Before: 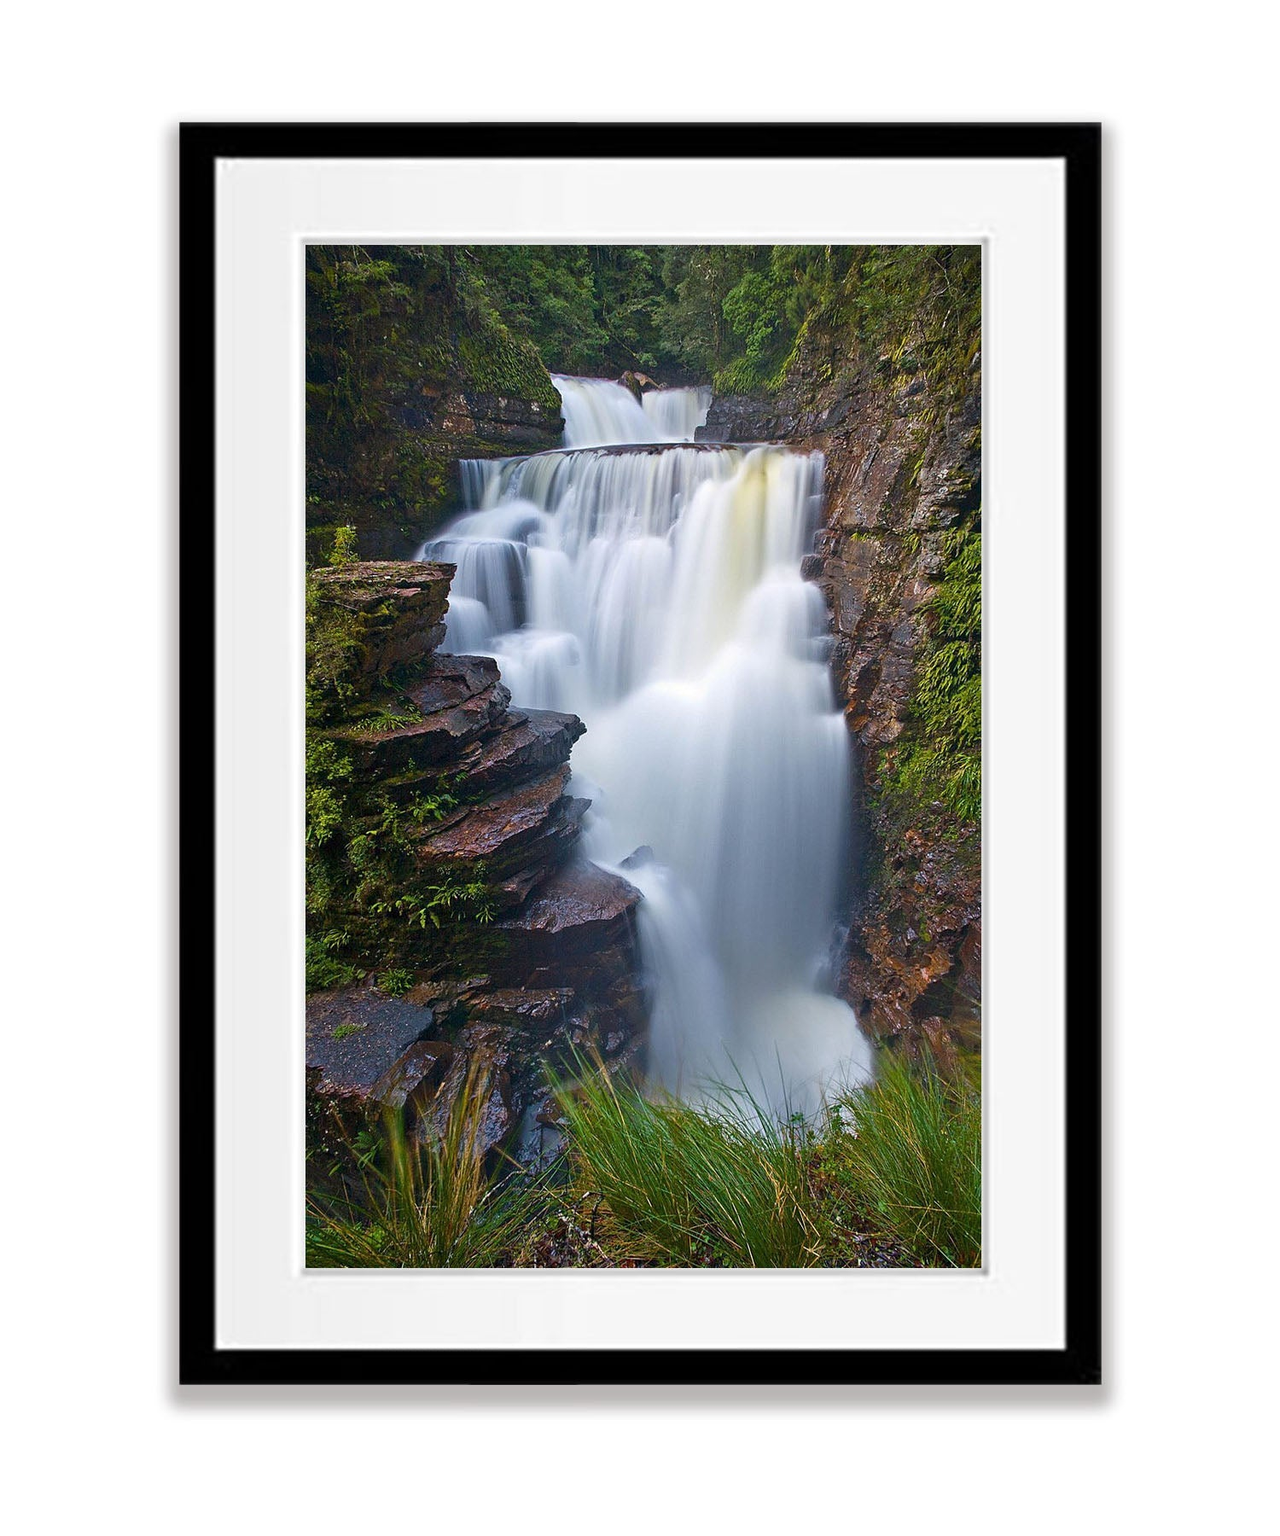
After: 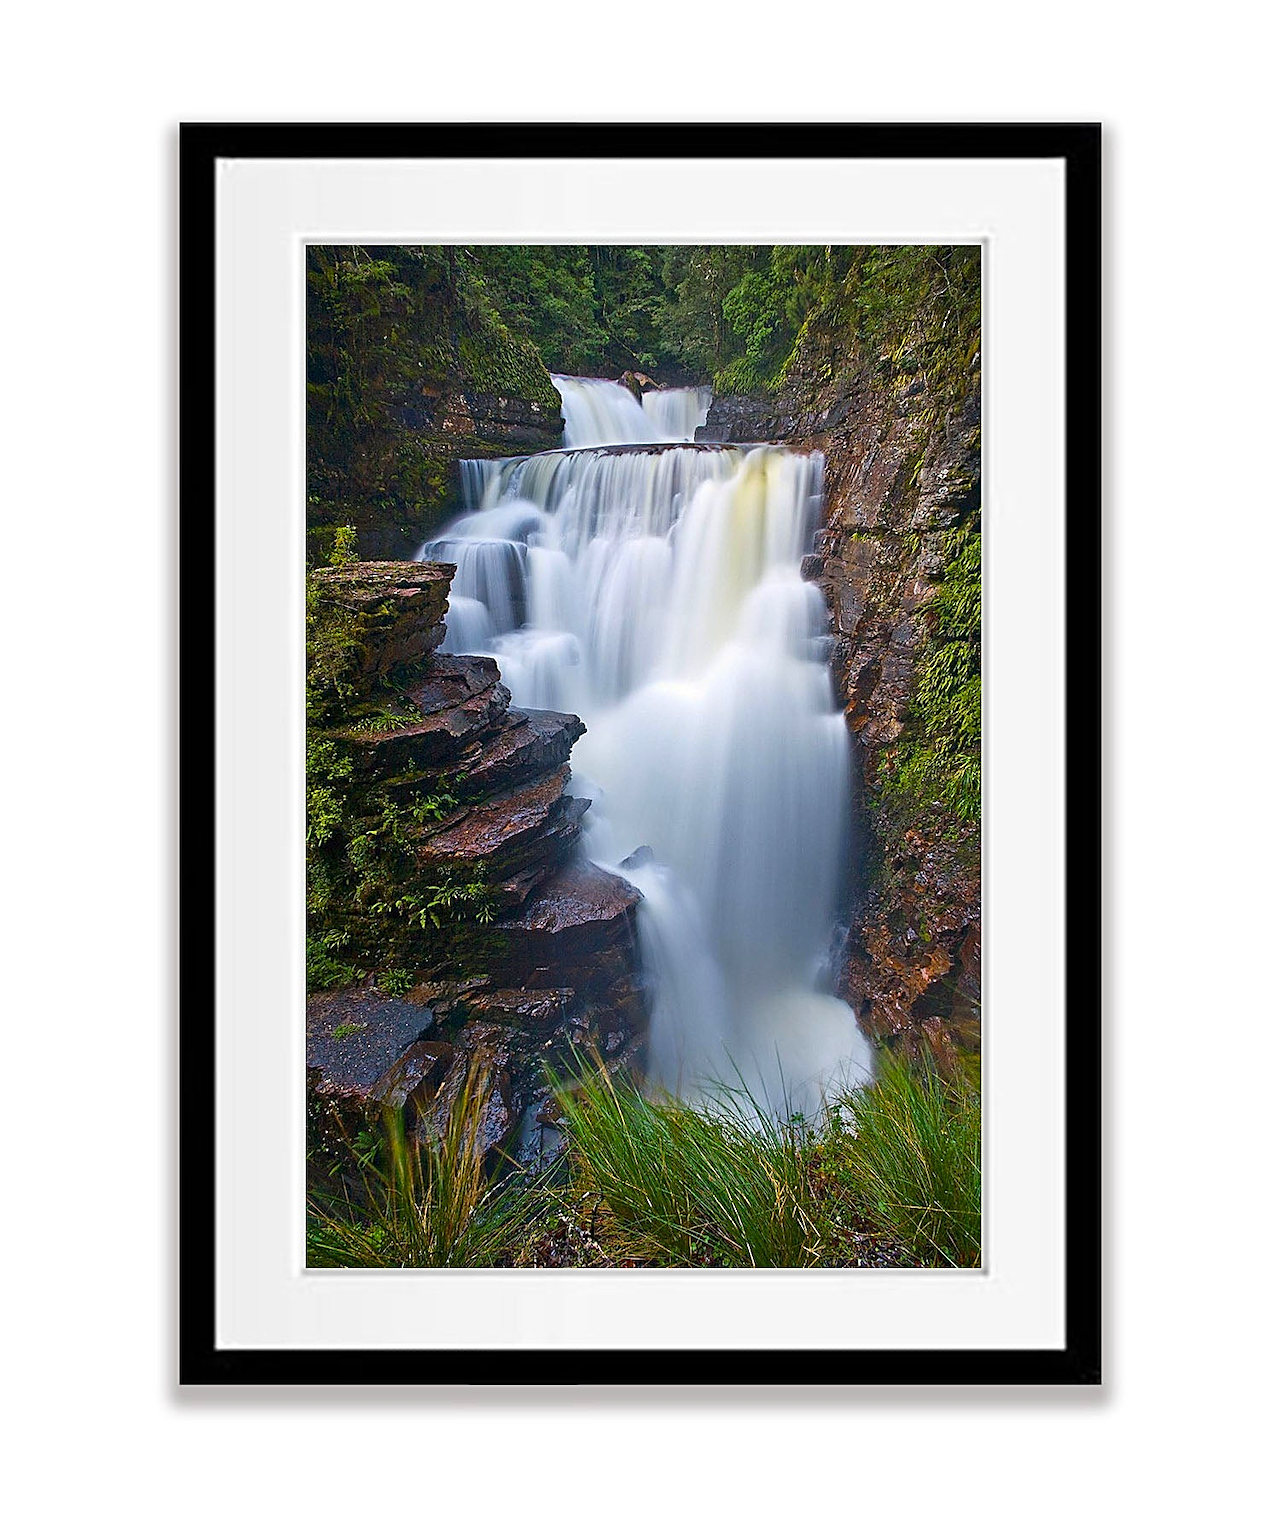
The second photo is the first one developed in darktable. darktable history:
sharpen: on, module defaults
contrast brightness saturation: contrast 0.043, saturation 0.154
